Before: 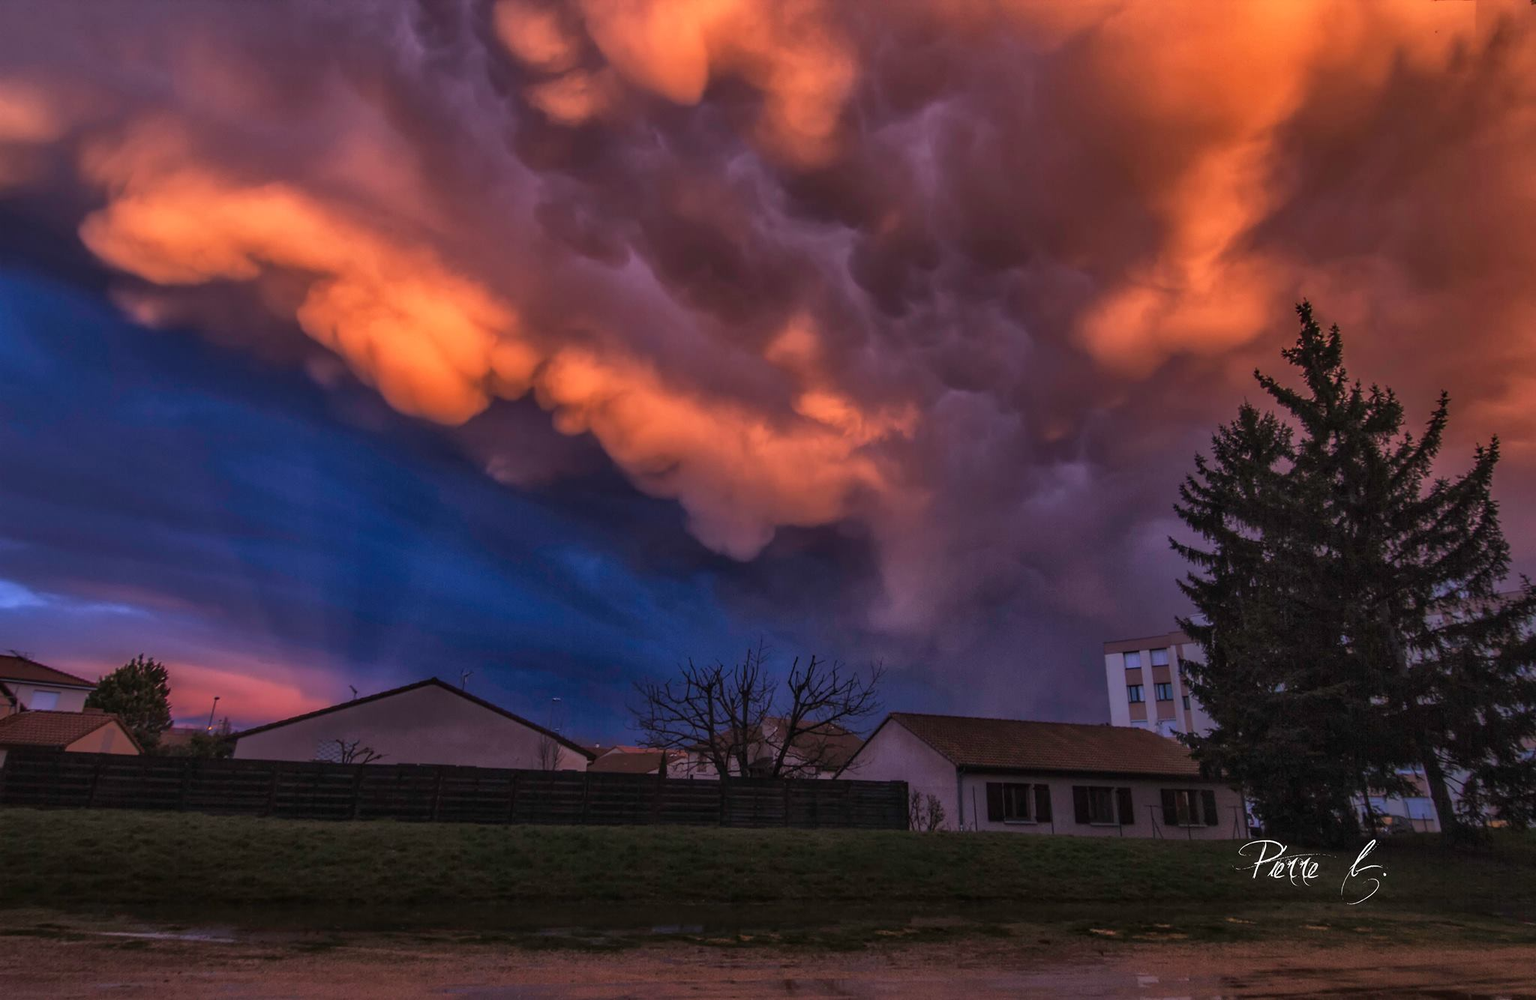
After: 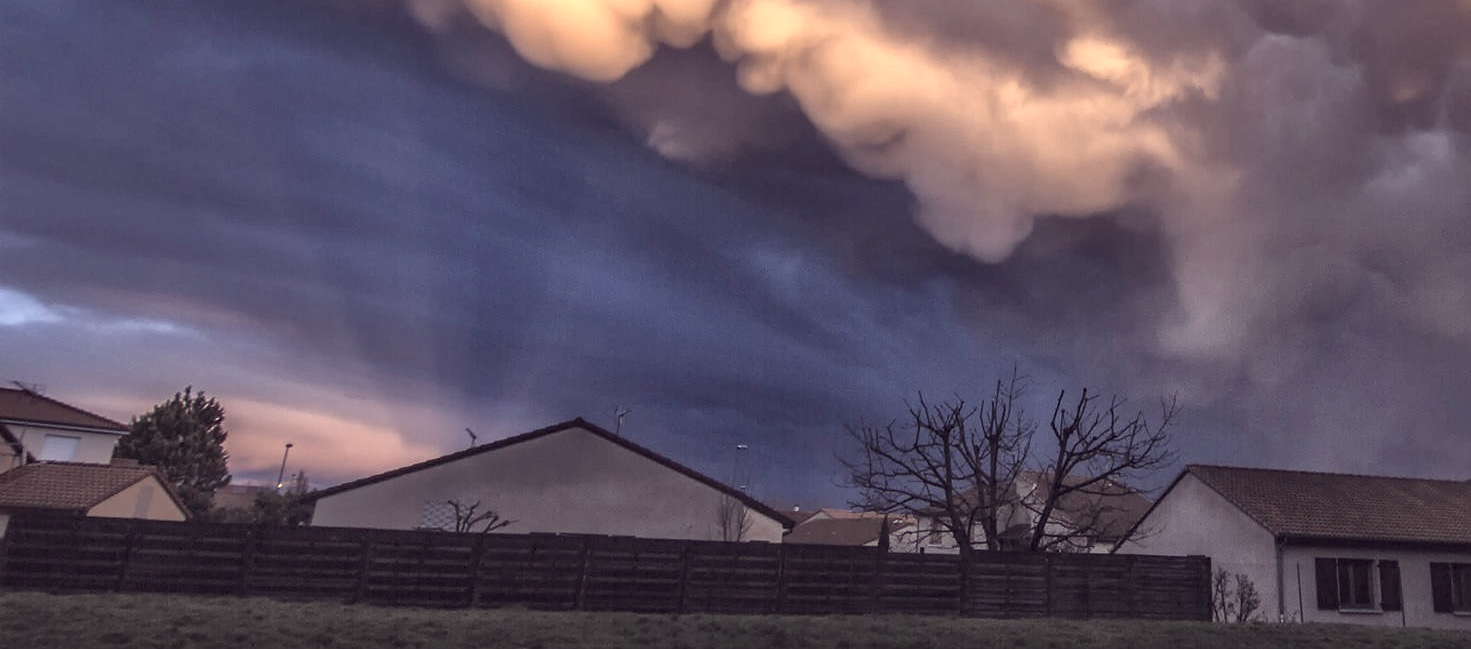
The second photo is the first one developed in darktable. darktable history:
sharpen: radius 0.996, threshold 0.883
exposure: black level correction 0, exposure 1.199 EV, compensate highlight preservation false
crop: top 36.495%, right 28.174%, bottom 14.812%
color correction: highlights a* -20.74, highlights b* 20.44, shadows a* 19.99, shadows b* -21.04, saturation 0.384
